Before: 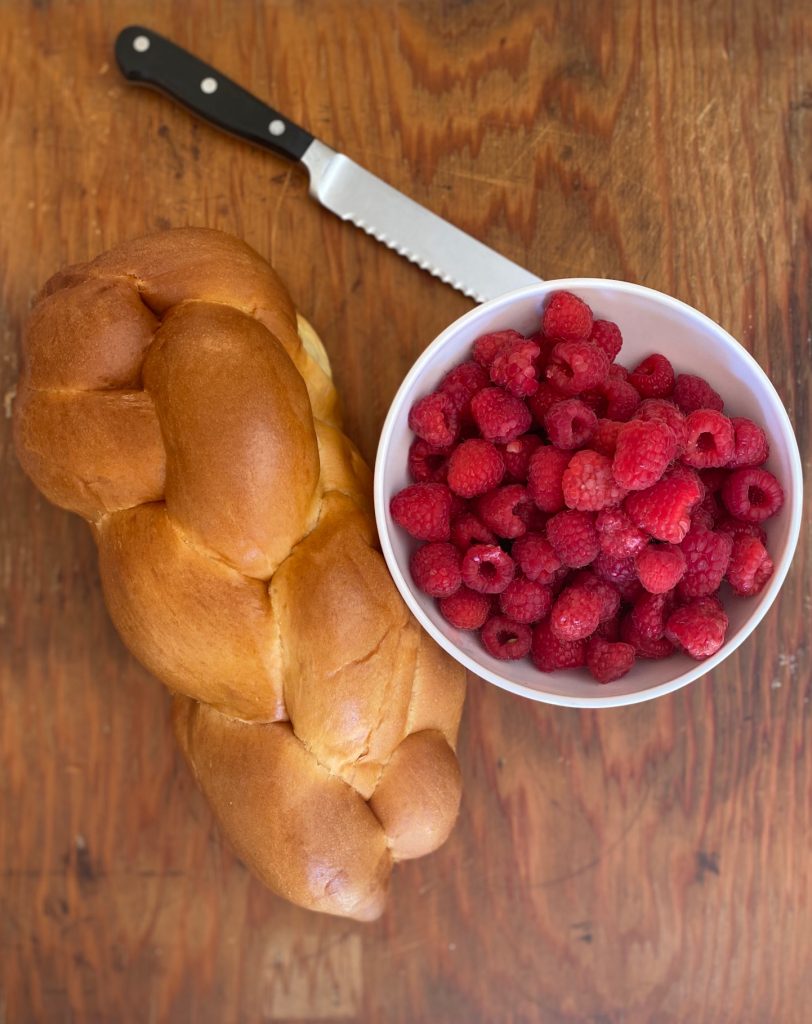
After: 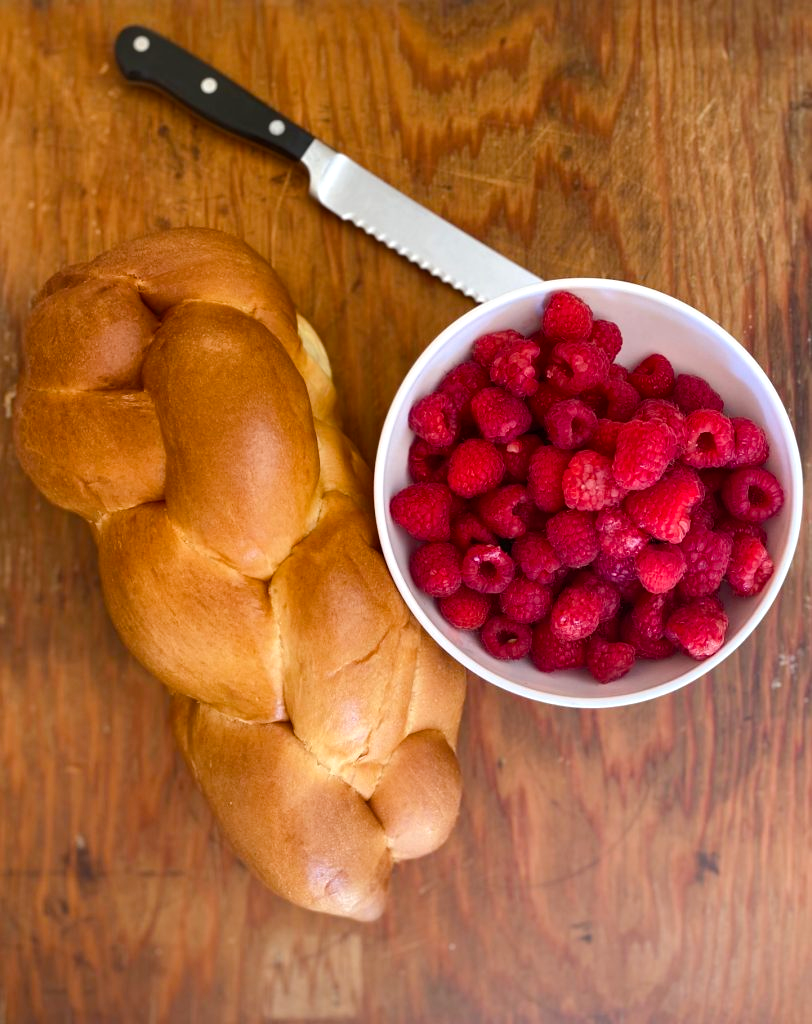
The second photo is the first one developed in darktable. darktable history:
color balance rgb: perceptual saturation grading › global saturation 14.482%, perceptual saturation grading › highlights -25.306%, perceptual saturation grading › shadows 24.314%, perceptual brilliance grading › highlights 6.653%, perceptual brilliance grading › mid-tones 16.554%, perceptual brilliance grading › shadows -5.383%
